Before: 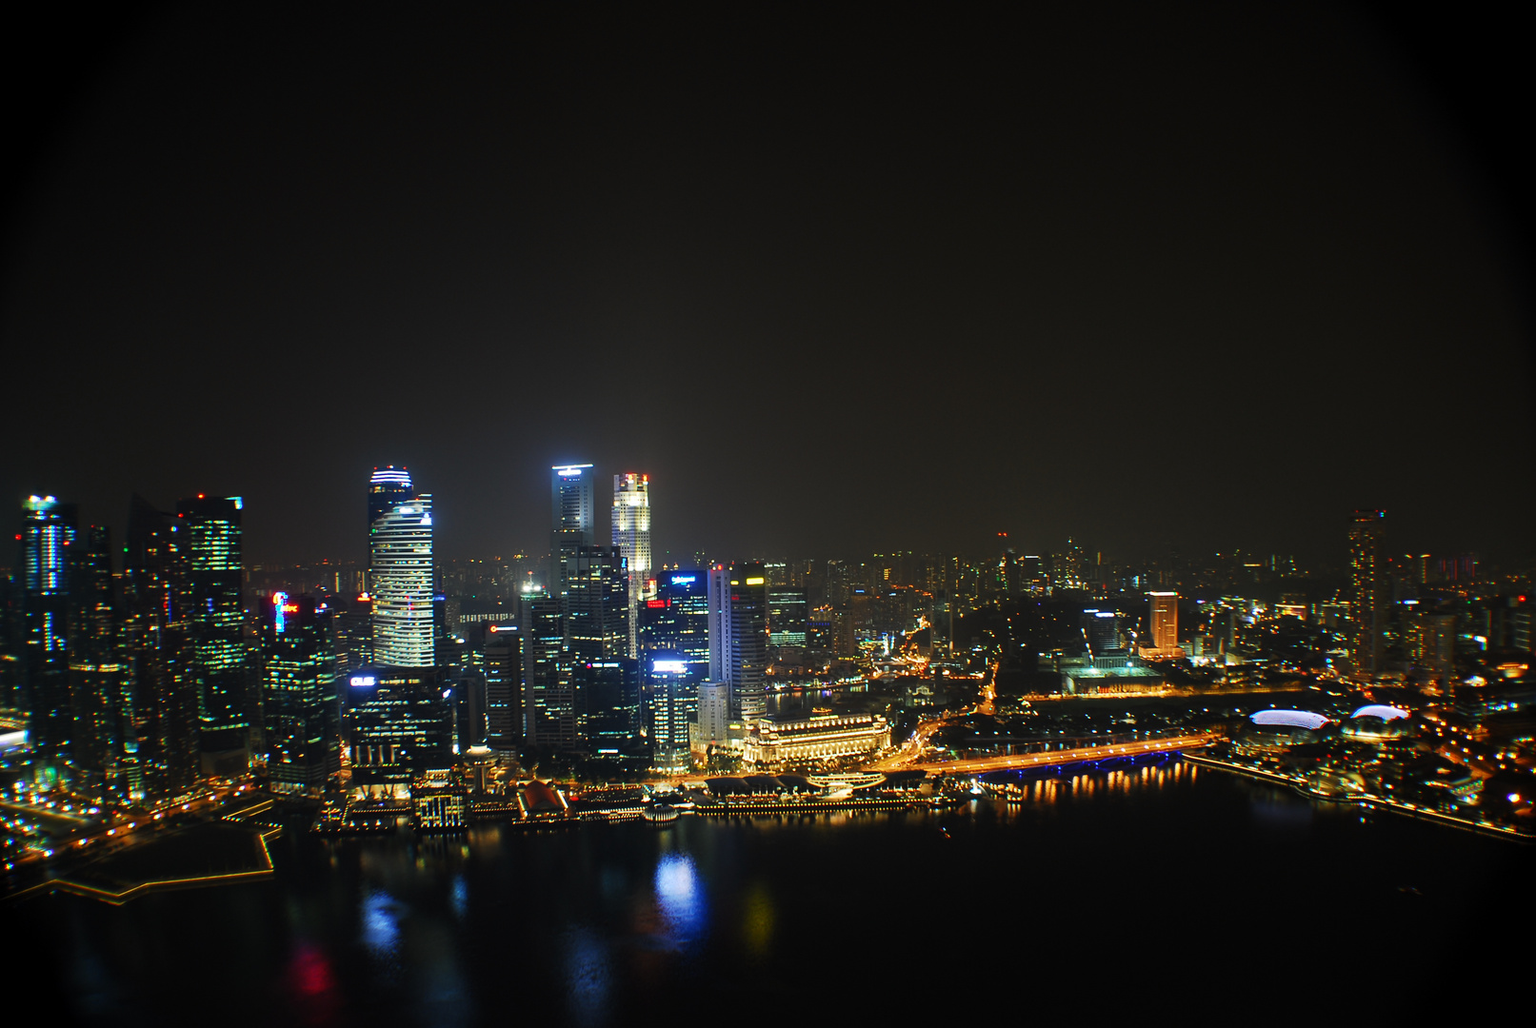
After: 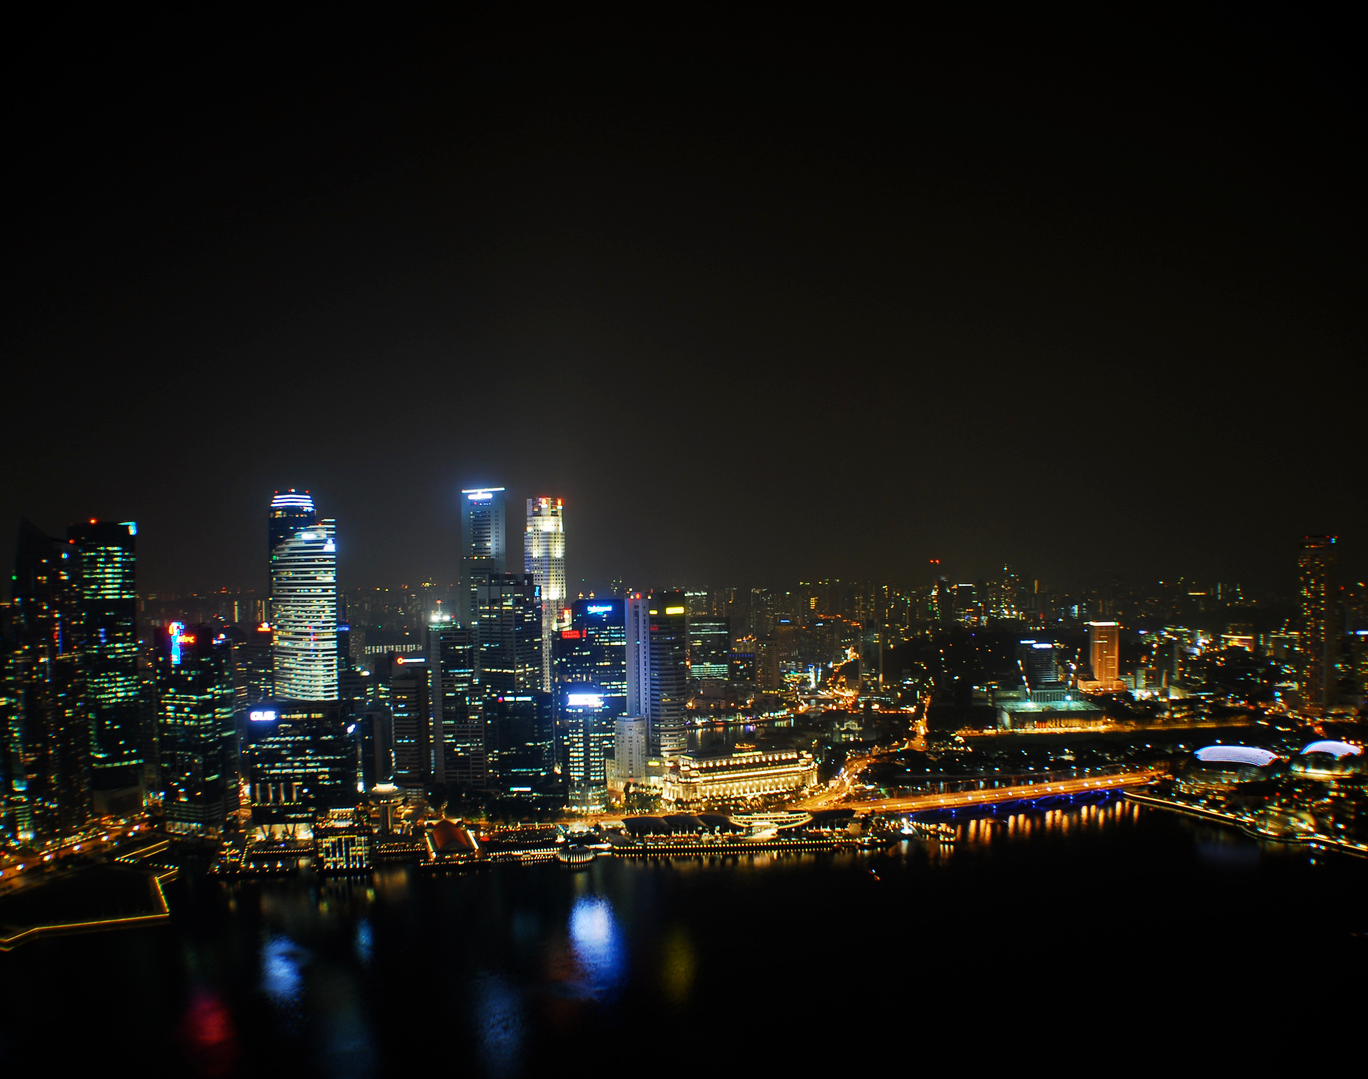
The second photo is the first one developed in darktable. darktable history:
crop: left 7.348%, right 7.837%
